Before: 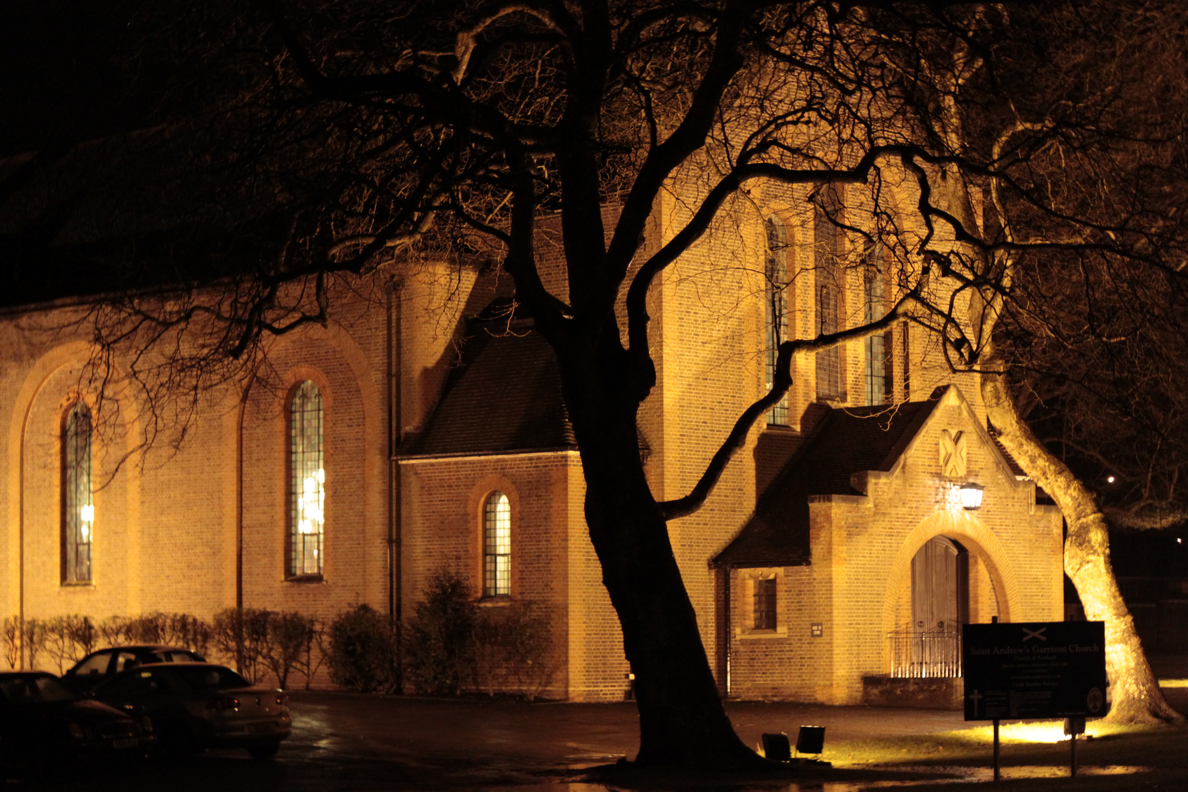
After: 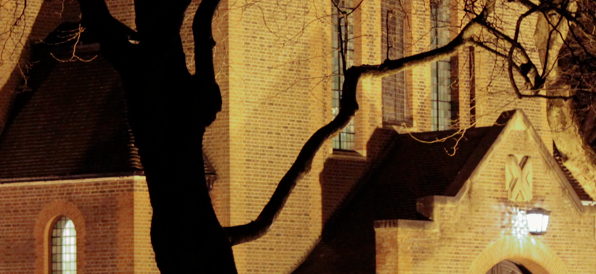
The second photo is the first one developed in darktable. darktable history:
contrast brightness saturation: contrast 0.05
filmic rgb: black relative exposure -16 EV, threshold -0.33 EV, transition 3.19 EV, structure ↔ texture 100%, target black luminance 0%, hardness 7.57, latitude 72.96%, contrast 0.908, highlights saturation mix 10%, shadows ↔ highlights balance -0.38%, add noise in highlights 0, preserve chrominance no, color science v4 (2020), iterations of high-quality reconstruction 10, enable highlight reconstruction true
crop: left 36.607%, top 34.735%, right 13.146%, bottom 30.611%
color calibration: x 0.396, y 0.386, temperature 3669 K
